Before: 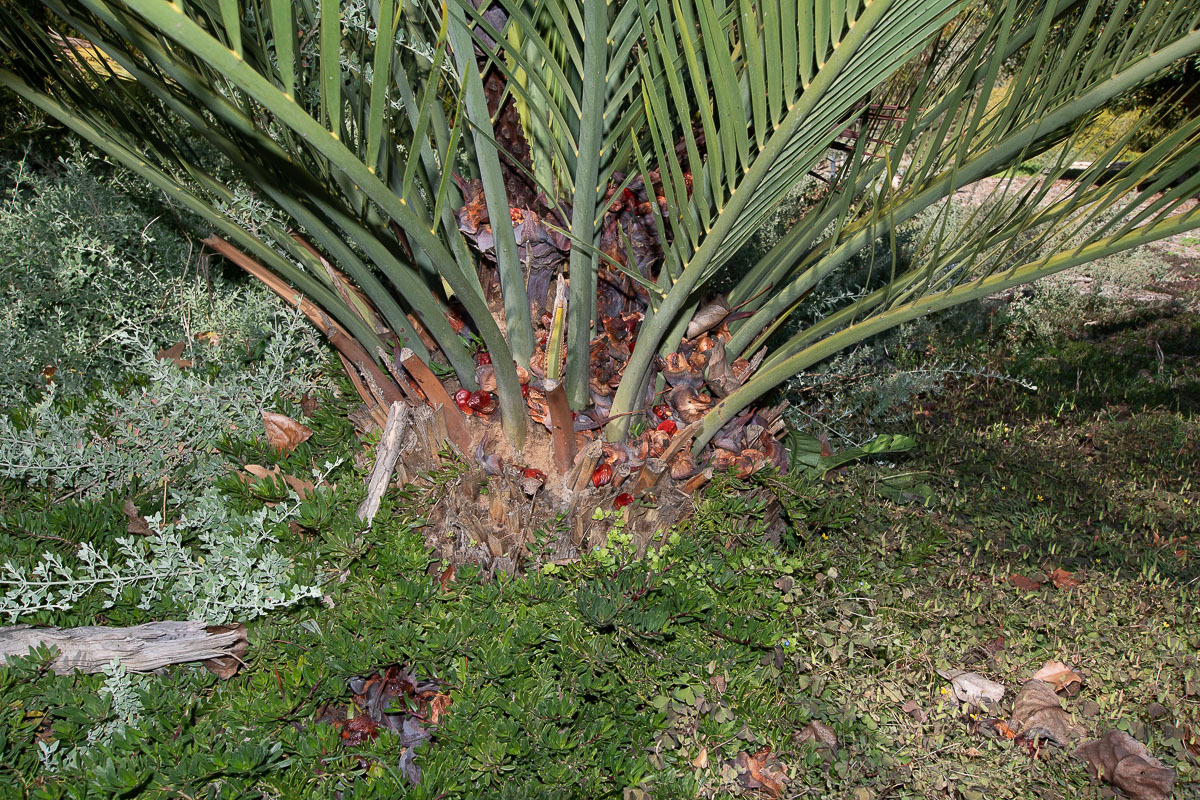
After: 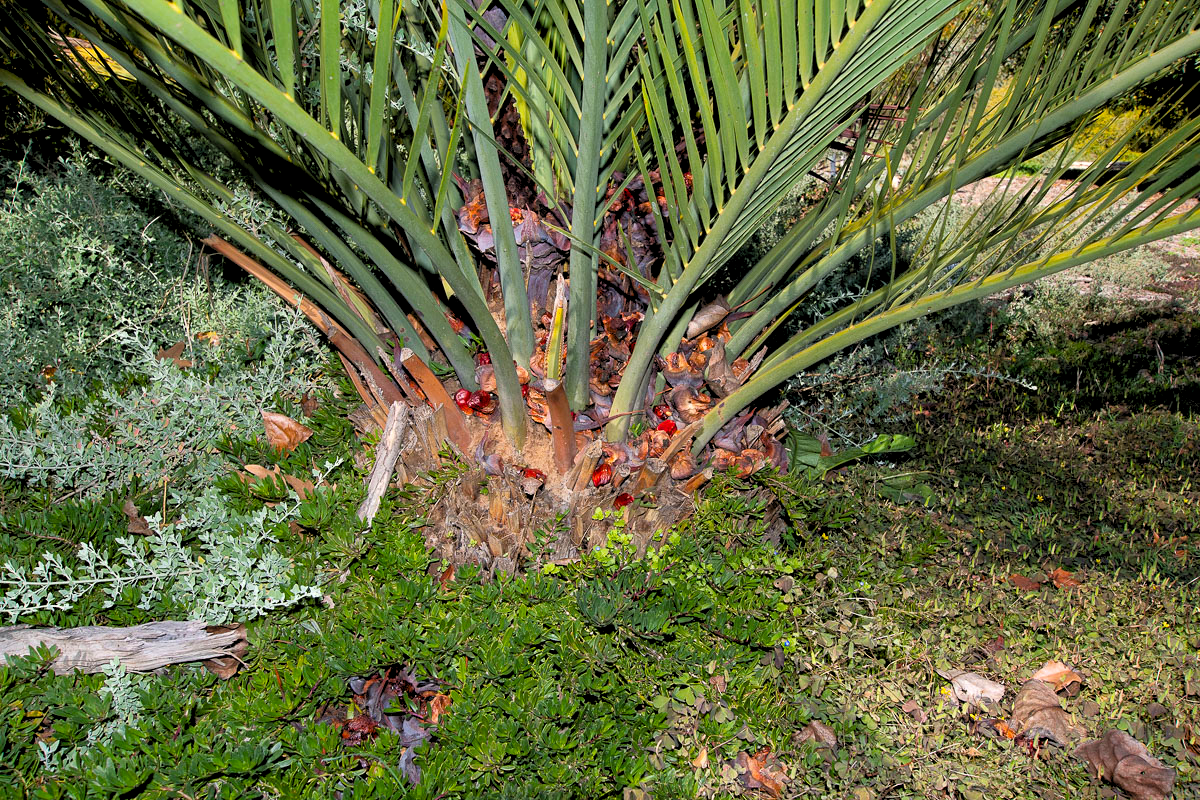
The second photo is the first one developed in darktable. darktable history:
rgb levels: levels [[0.013, 0.434, 0.89], [0, 0.5, 1], [0, 0.5, 1]]
color balance rgb: perceptual saturation grading › global saturation 25%, global vibrance 20%
